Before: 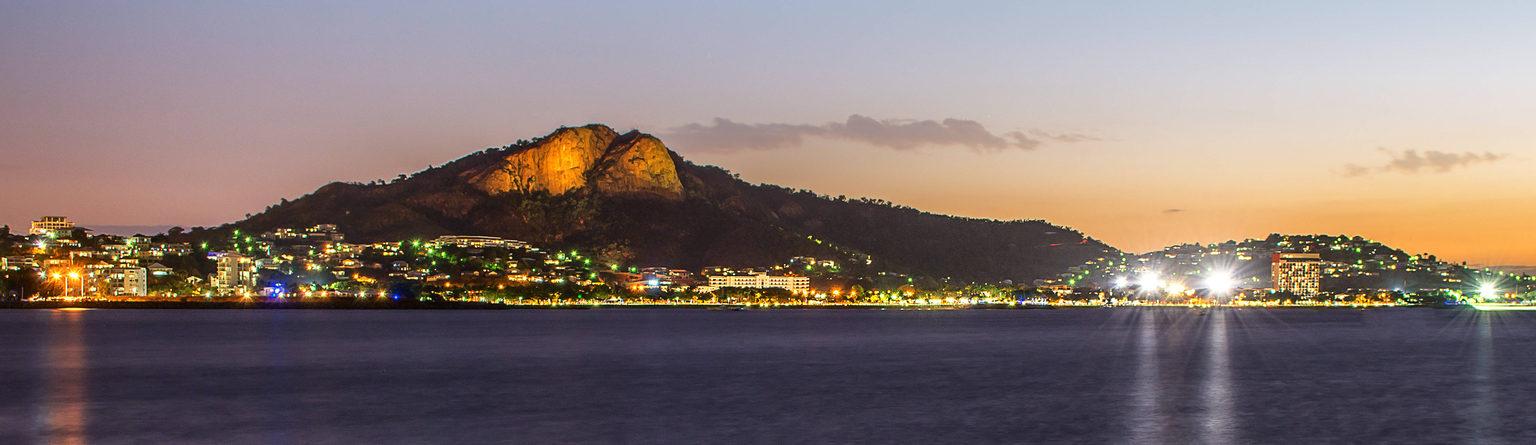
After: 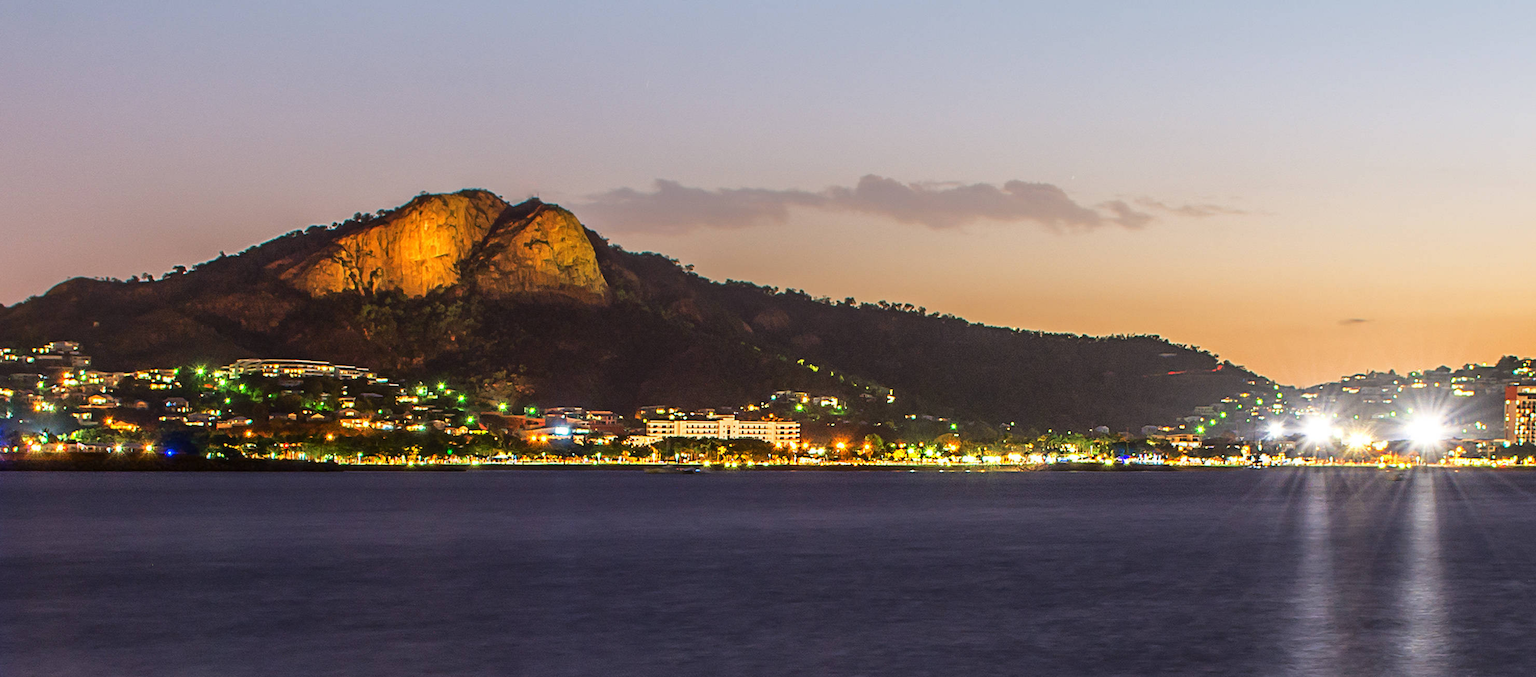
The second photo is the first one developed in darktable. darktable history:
crop and rotate: left 18.56%, right 15.841%
exposure: exposure -0.003 EV, compensate highlight preservation false
